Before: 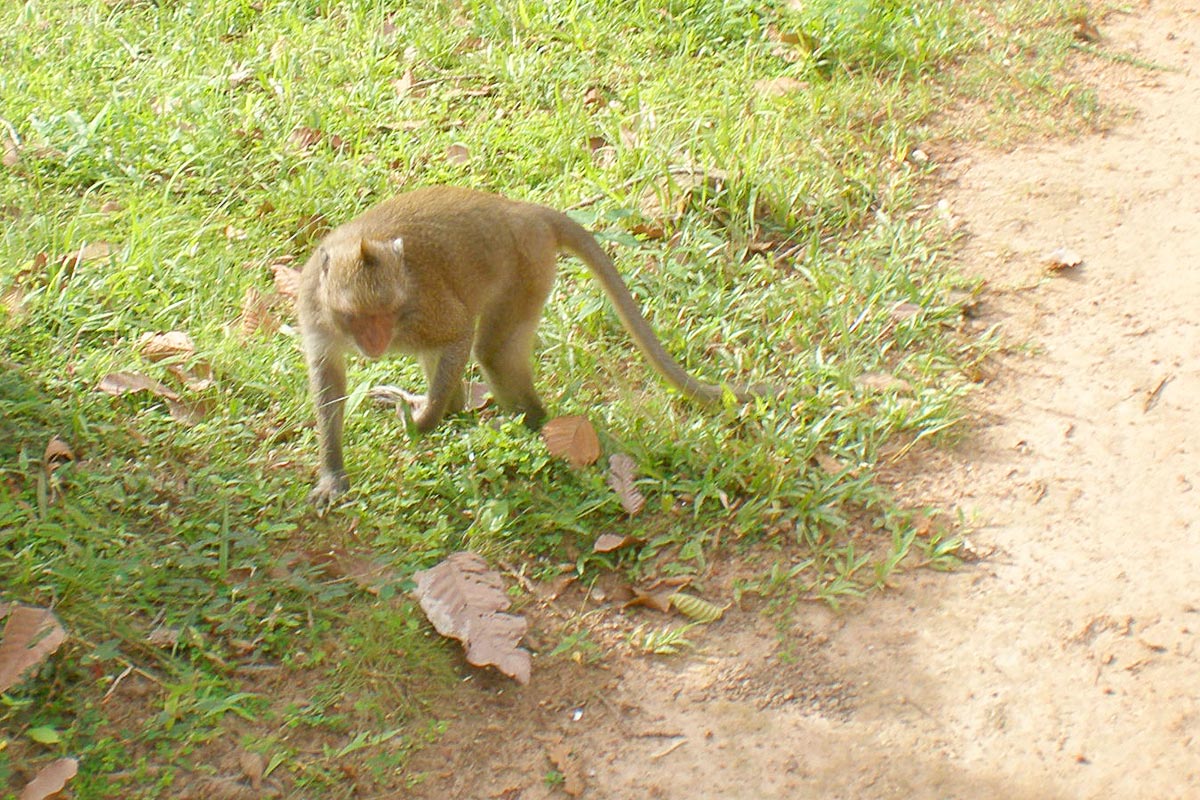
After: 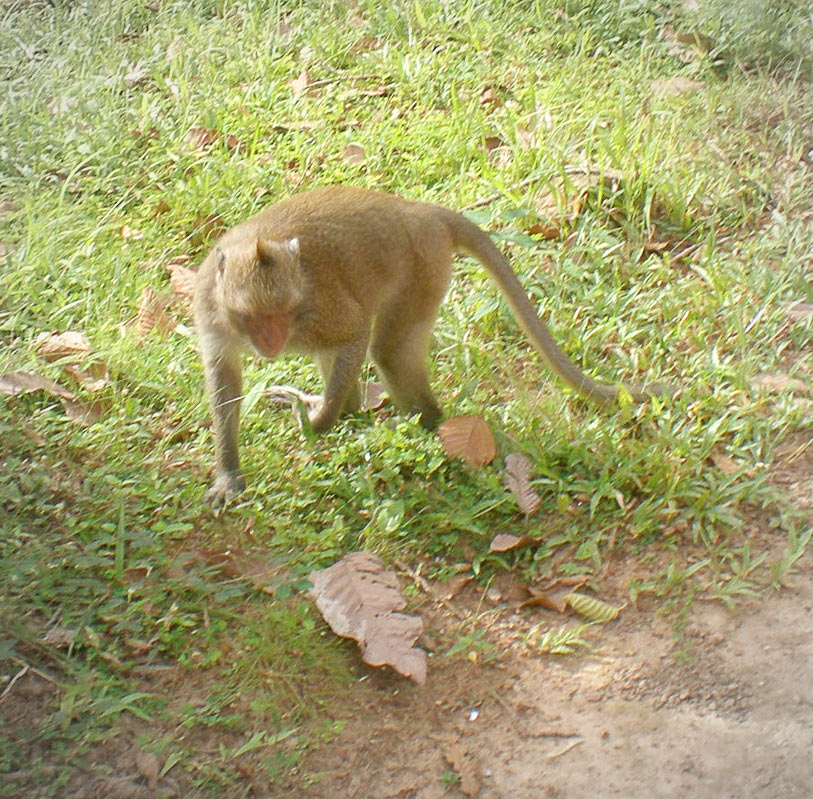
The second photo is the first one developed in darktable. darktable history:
crop and rotate: left 8.741%, right 23.441%
contrast brightness saturation: saturation -0.067
tone equalizer: on, module defaults
vignetting: brightness -0.267
